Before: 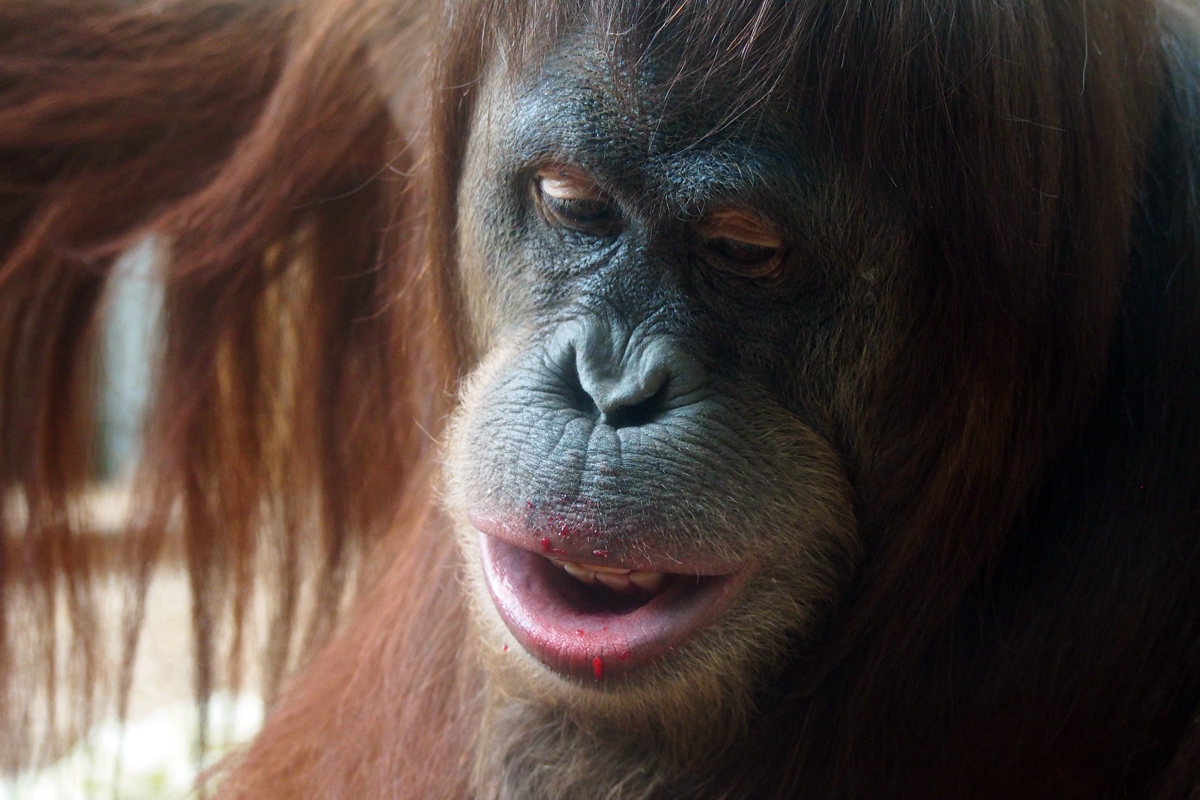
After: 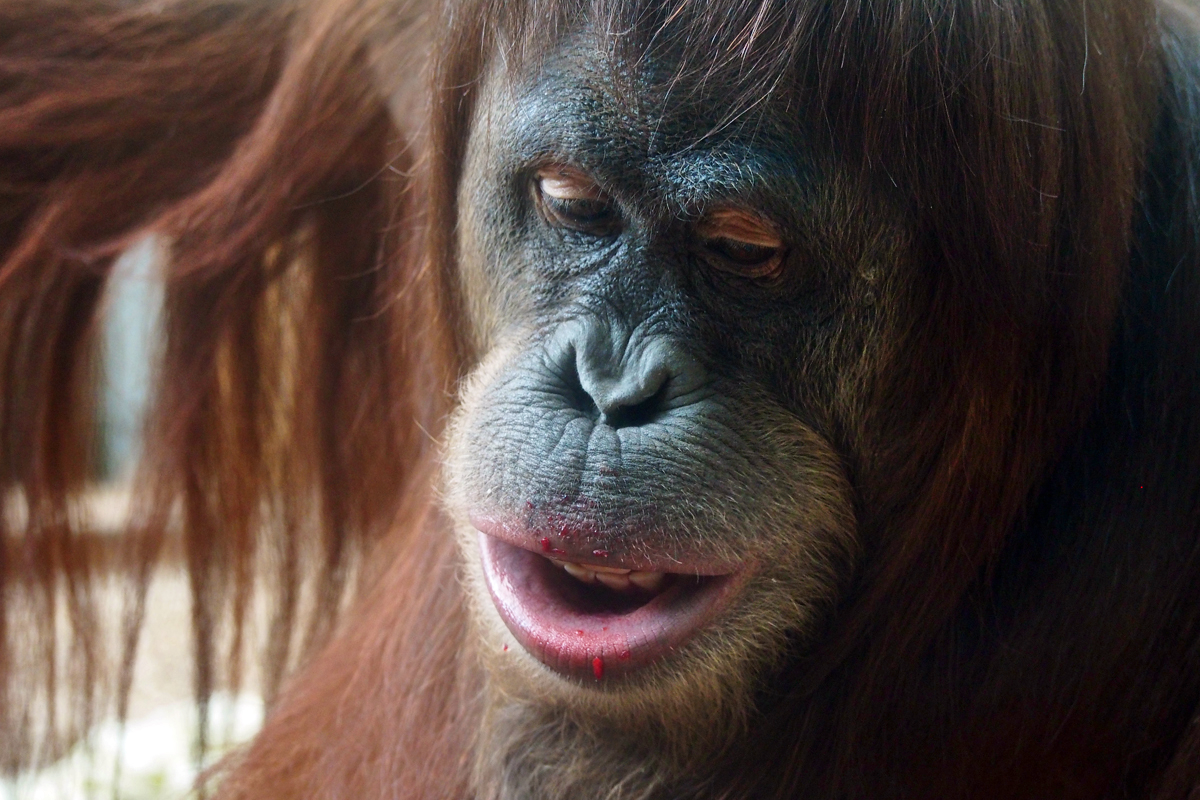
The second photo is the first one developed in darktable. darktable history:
contrast brightness saturation: contrast 0.03, brightness -0.04
shadows and highlights: soften with gaussian
